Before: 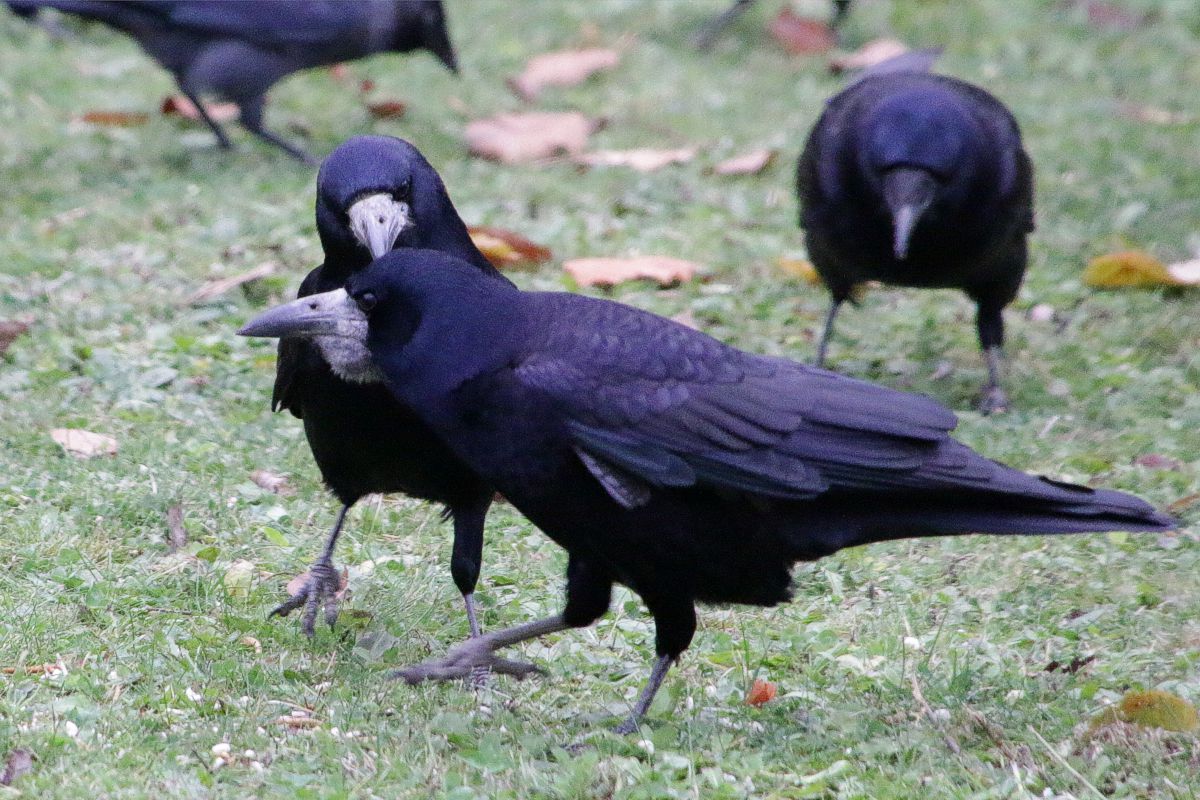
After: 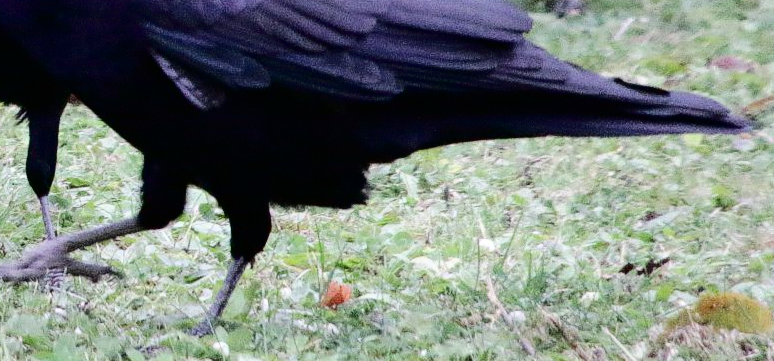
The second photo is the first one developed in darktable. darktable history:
crop and rotate: left 35.472%, top 49.874%, bottom 4.925%
tone curve: curves: ch0 [(0, 0) (0.003, 0.003) (0.011, 0.005) (0.025, 0.008) (0.044, 0.012) (0.069, 0.02) (0.1, 0.031) (0.136, 0.047) (0.177, 0.088) (0.224, 0.141) (0.277, 0.222) (0.335, 0.32) (0.399, 0.422) (0.468, 0.523) (0.543, 0.623) (0.623, 0.716) (0.709, 0.796) (0.801, 0.88) (0.898, 0.958) (1, 1)], color space Lab, independent channels, preserve colors none
